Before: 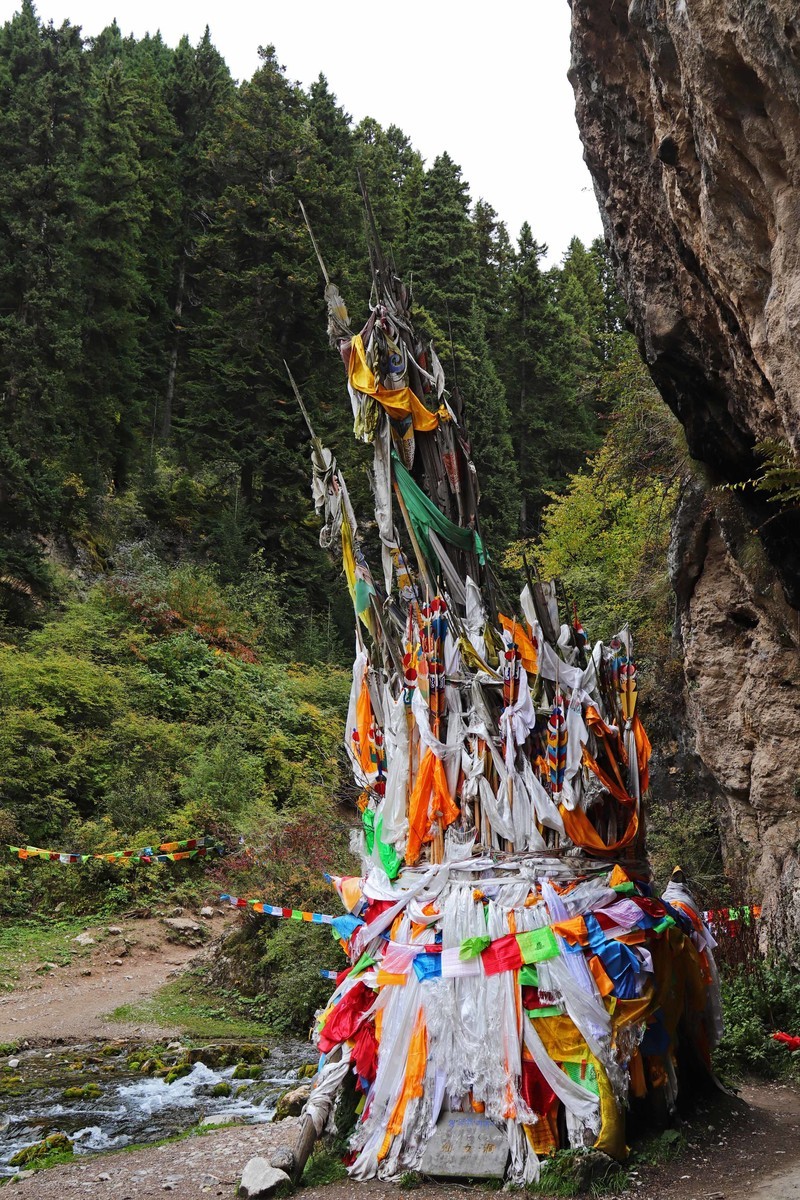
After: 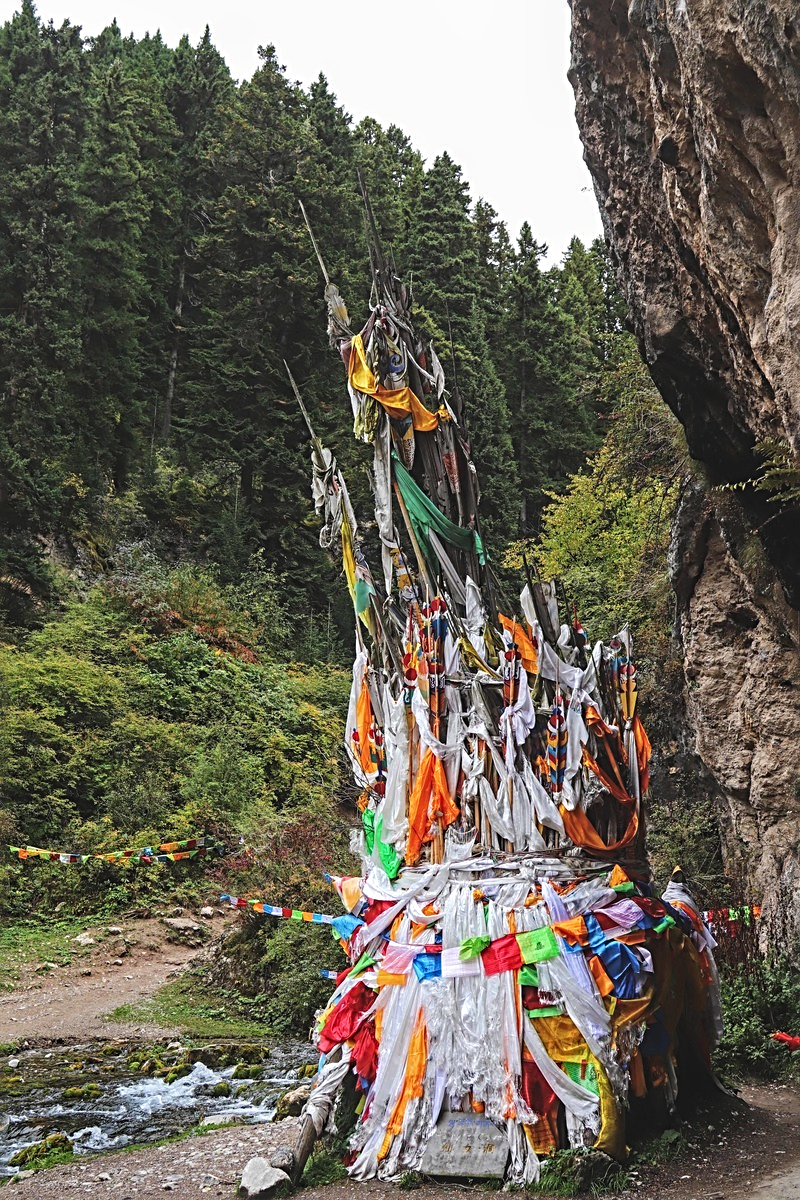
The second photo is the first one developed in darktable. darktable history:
shadows and highlights: radius 336.68, shadows 28.23, soften with gaussian
exposure: black level correction -0.009, exposure 0.067 EV, compensate exposure bias true, compensate highlight preservation false
sharpen: radius 3.11
local contrast: on, module defaults
